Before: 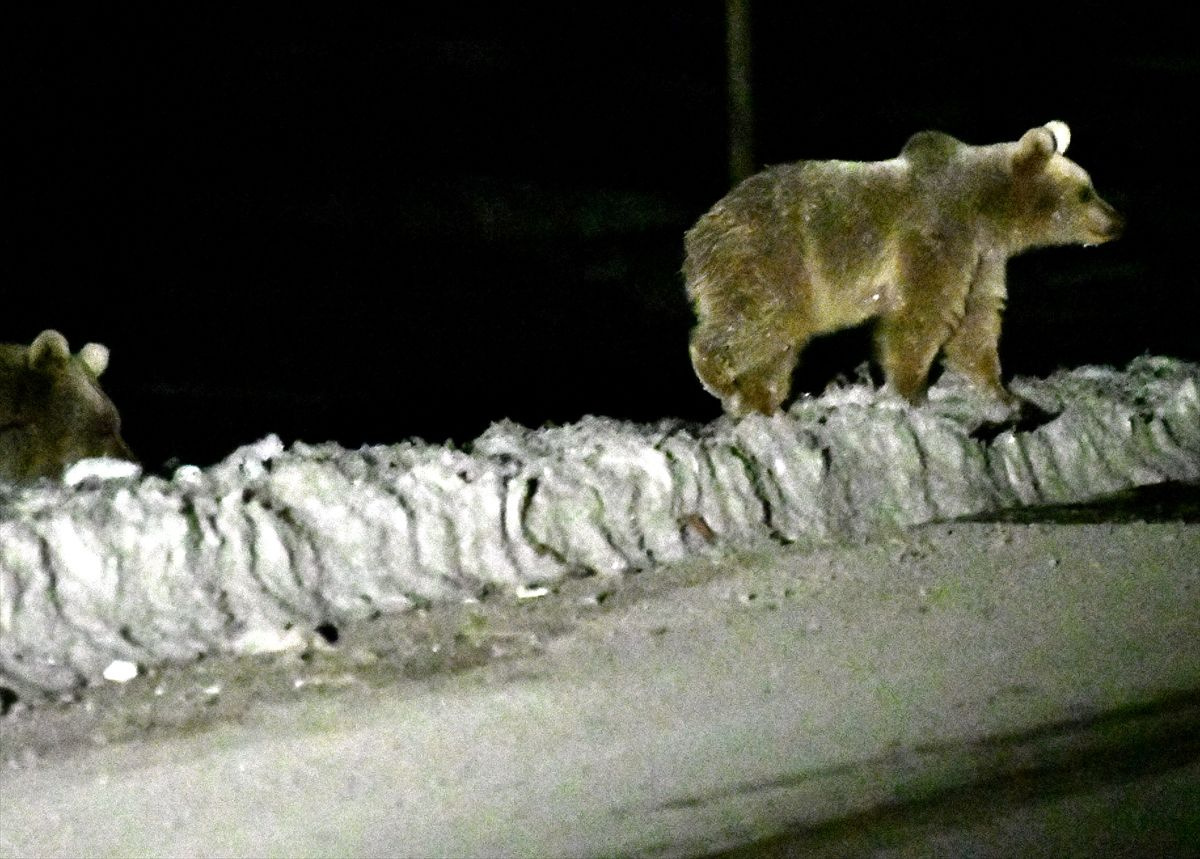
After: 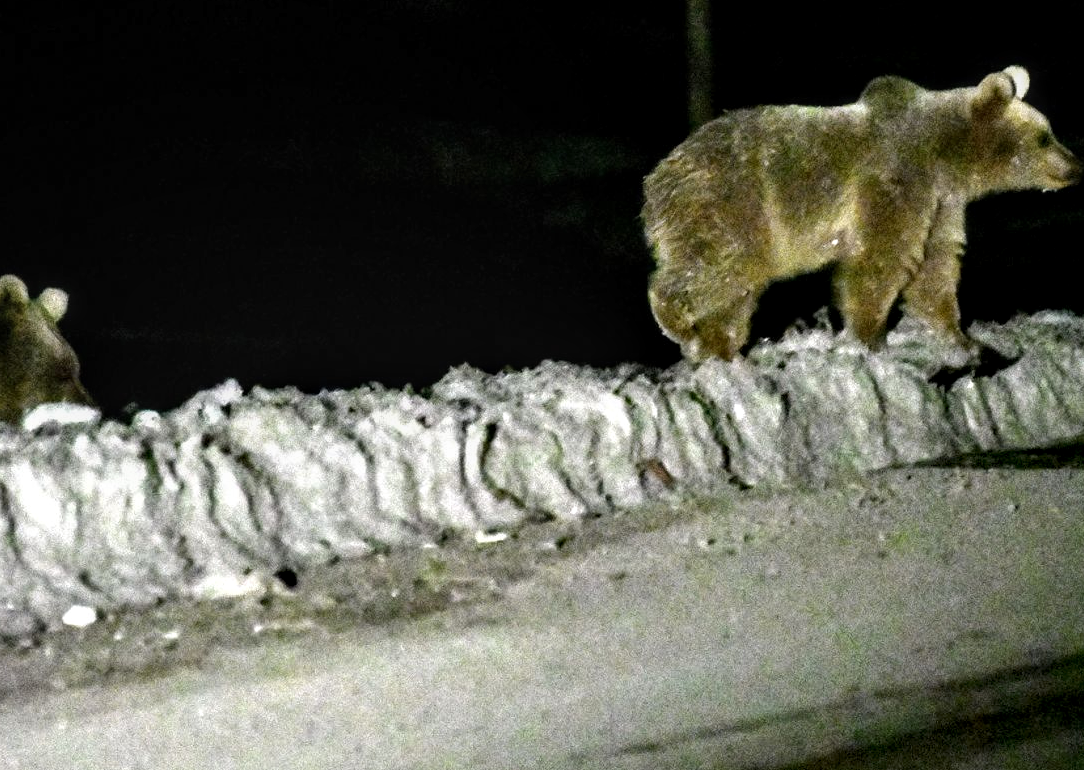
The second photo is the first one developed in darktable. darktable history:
local contrast: detail 130%
crop: left 3.474%, top 6.434%, right 5.94%, bottom 3.177%
